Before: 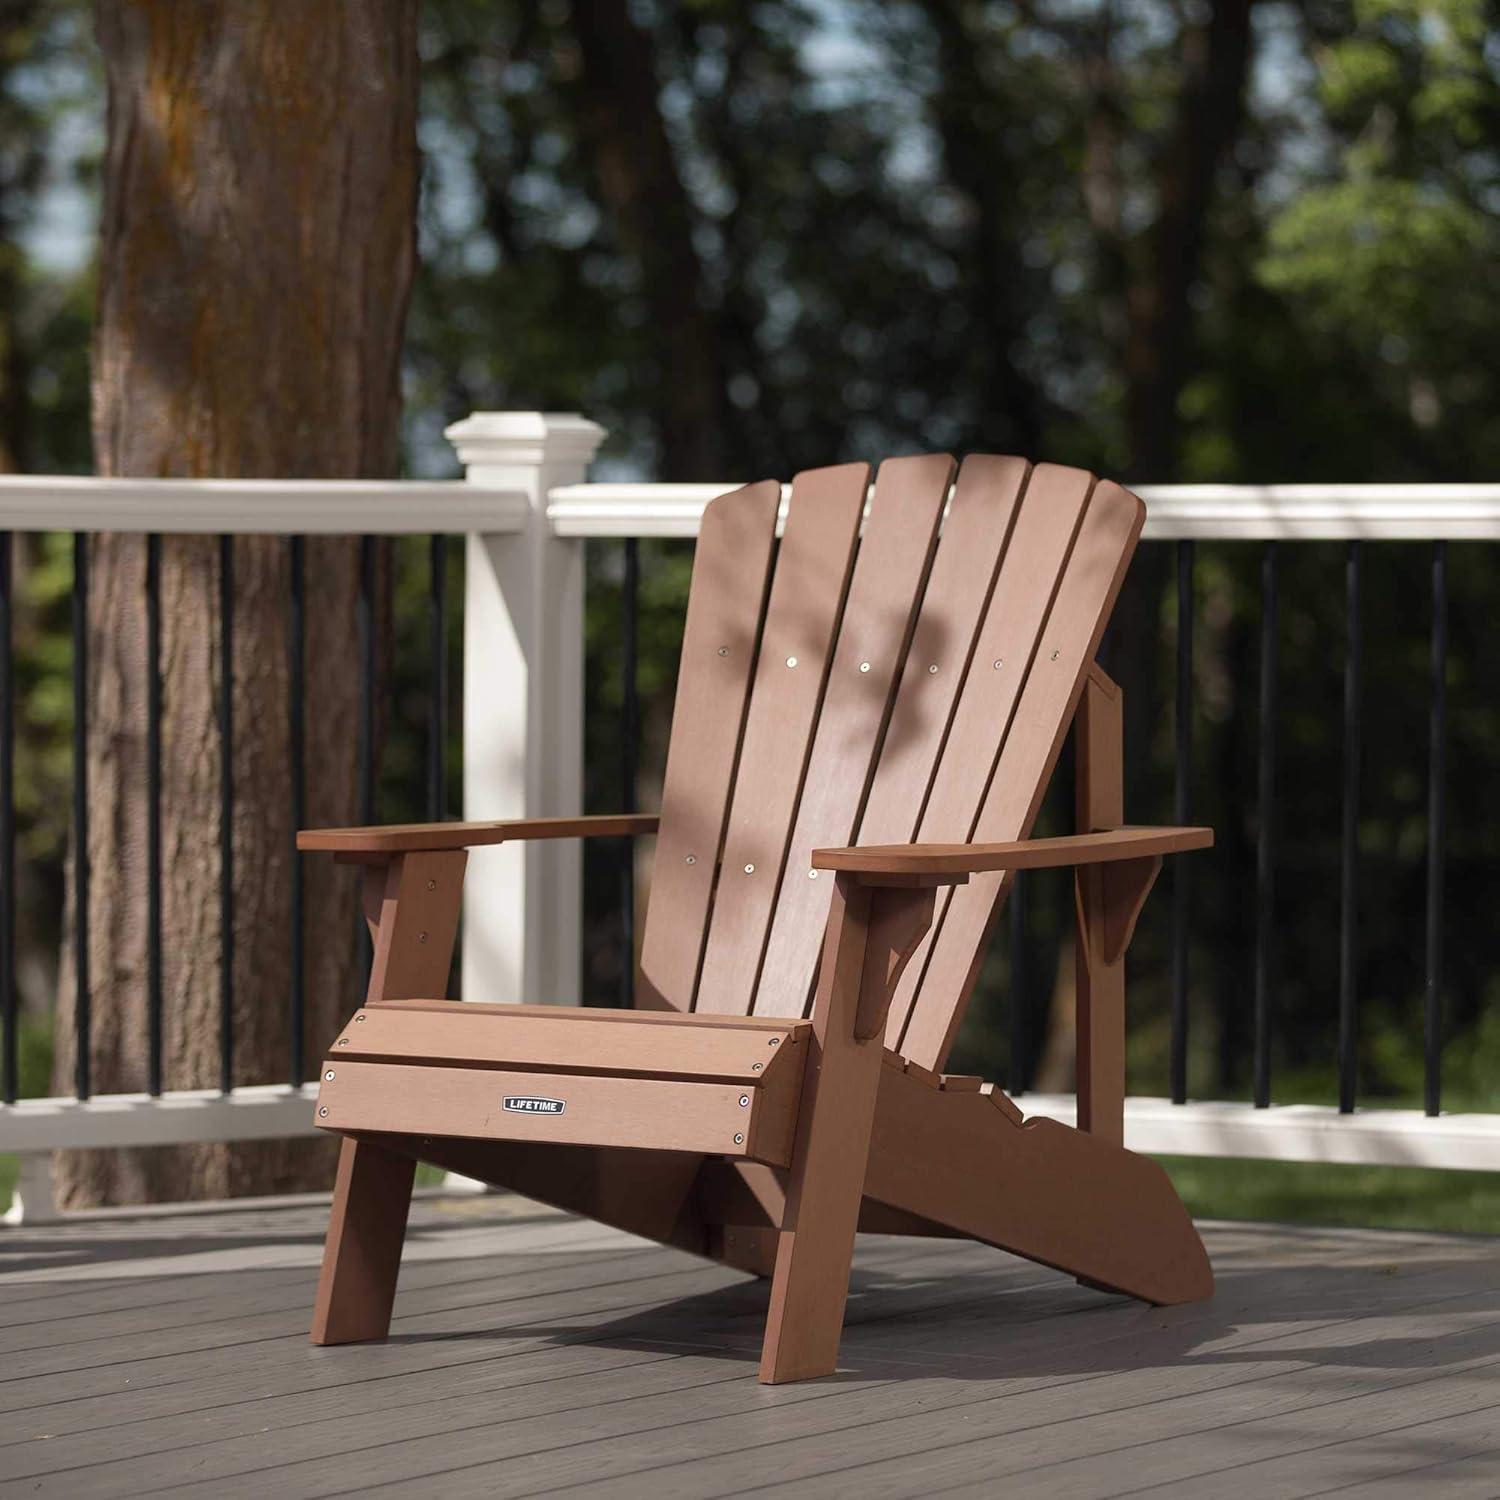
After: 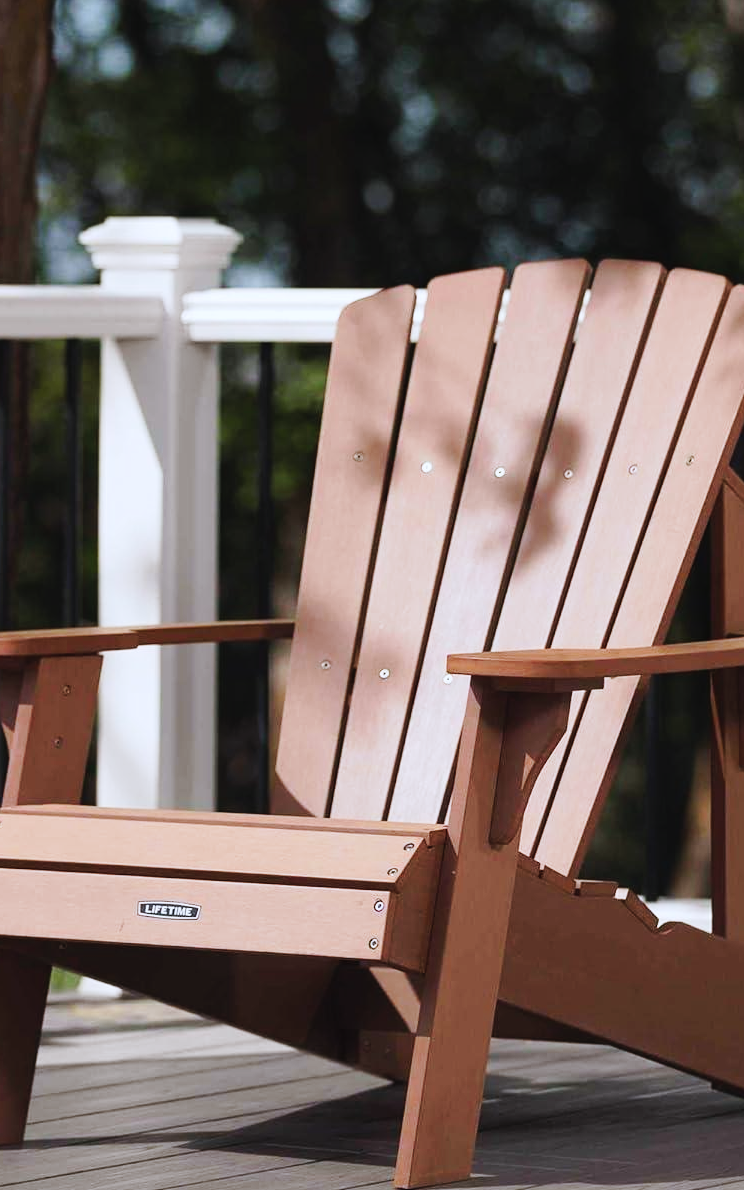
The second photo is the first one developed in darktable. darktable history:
color correction: highlights a* -0.631, highlights b* -8.73
crop and rotate: angle 0.01°, left 24.36%, top 13.056%, right 26.022%, bottom 7.568%
tone curve: curves: ch0 [(0, 0.023) (0.103, 0.087) (0.277, 0.28) (0.46, 0.554) (0.569, 0.68) (0.735, 0.843) (0.994, 0.984)]; ch1 [(0, 0) (0.324, 0.285) (0.456, 0.438) (0.488, 0.497) (0.512, 0.503) (0.535, 0.535) (0.599, 0.606) (0.715, 0.738) (1, 1)]; ch2 [(0, 0) (0.369, 0.388) (0.449, 0.431) (0.478, 0.471) (0.502, 0.503) (0.55, 0.553) (0.603, 0.602) (0.656, 0.713) (1, 1)], preserve colors none
